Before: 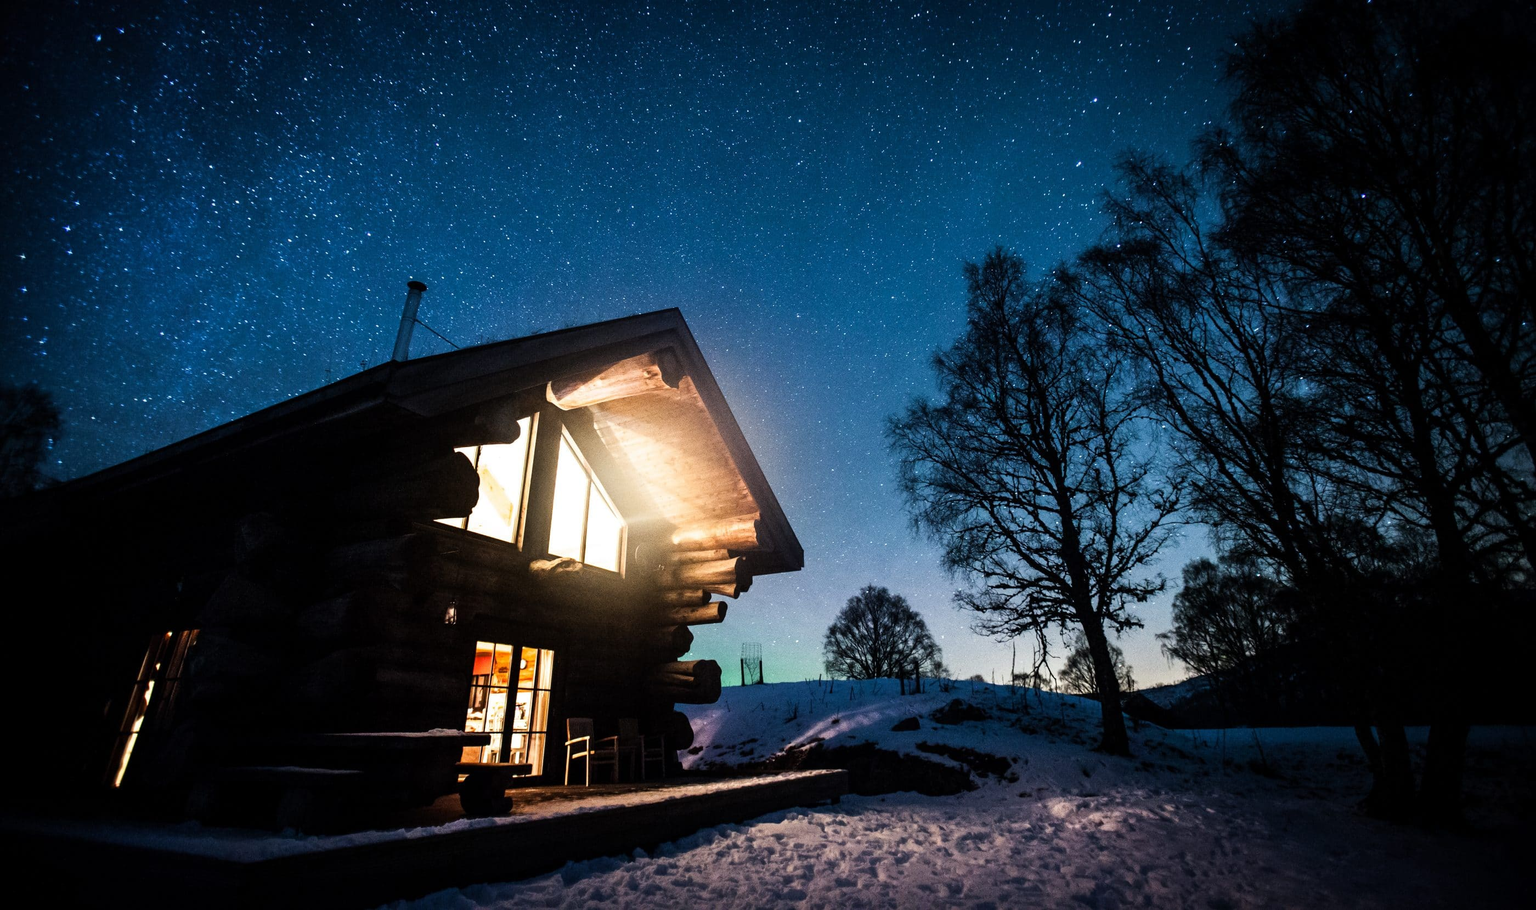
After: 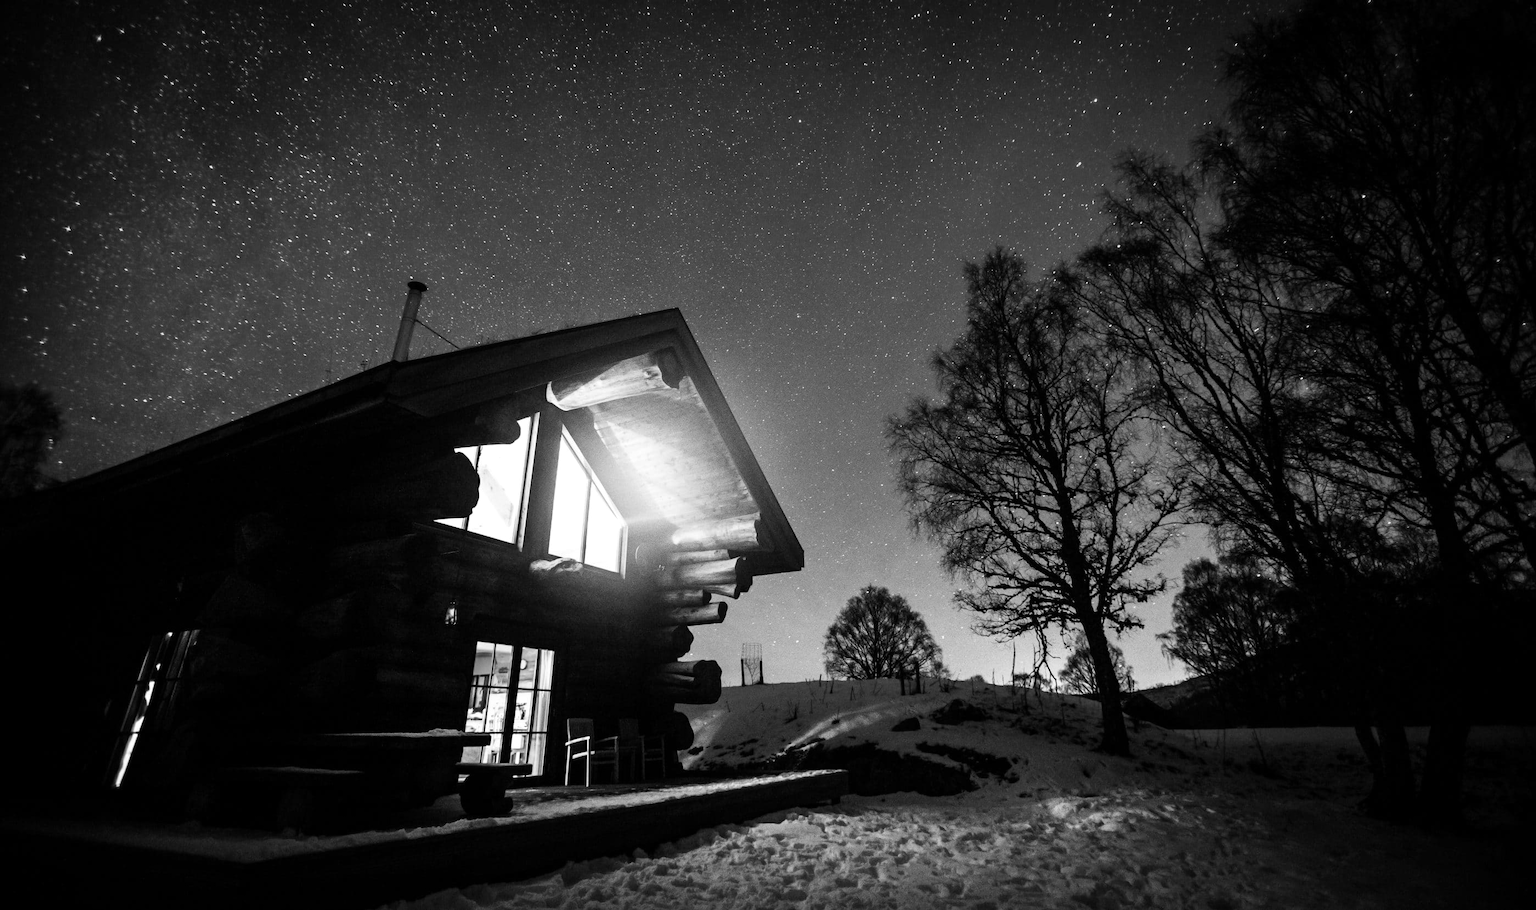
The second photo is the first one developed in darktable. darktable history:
monochrome: size 1
white balance: red 1.042, blue 1.17
